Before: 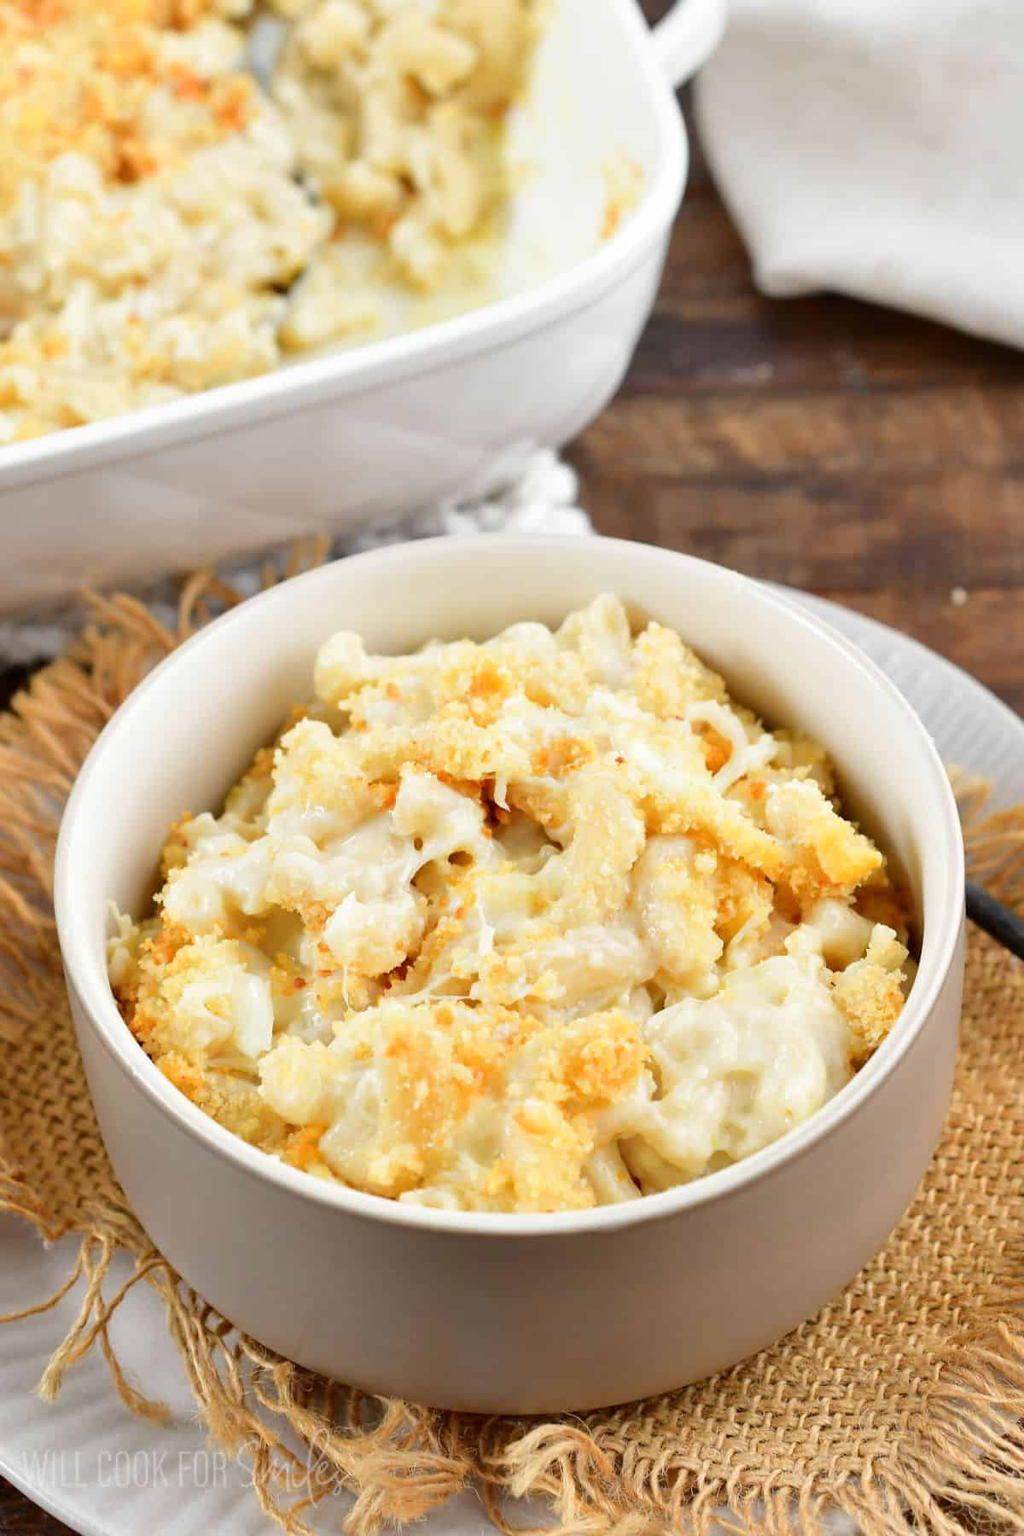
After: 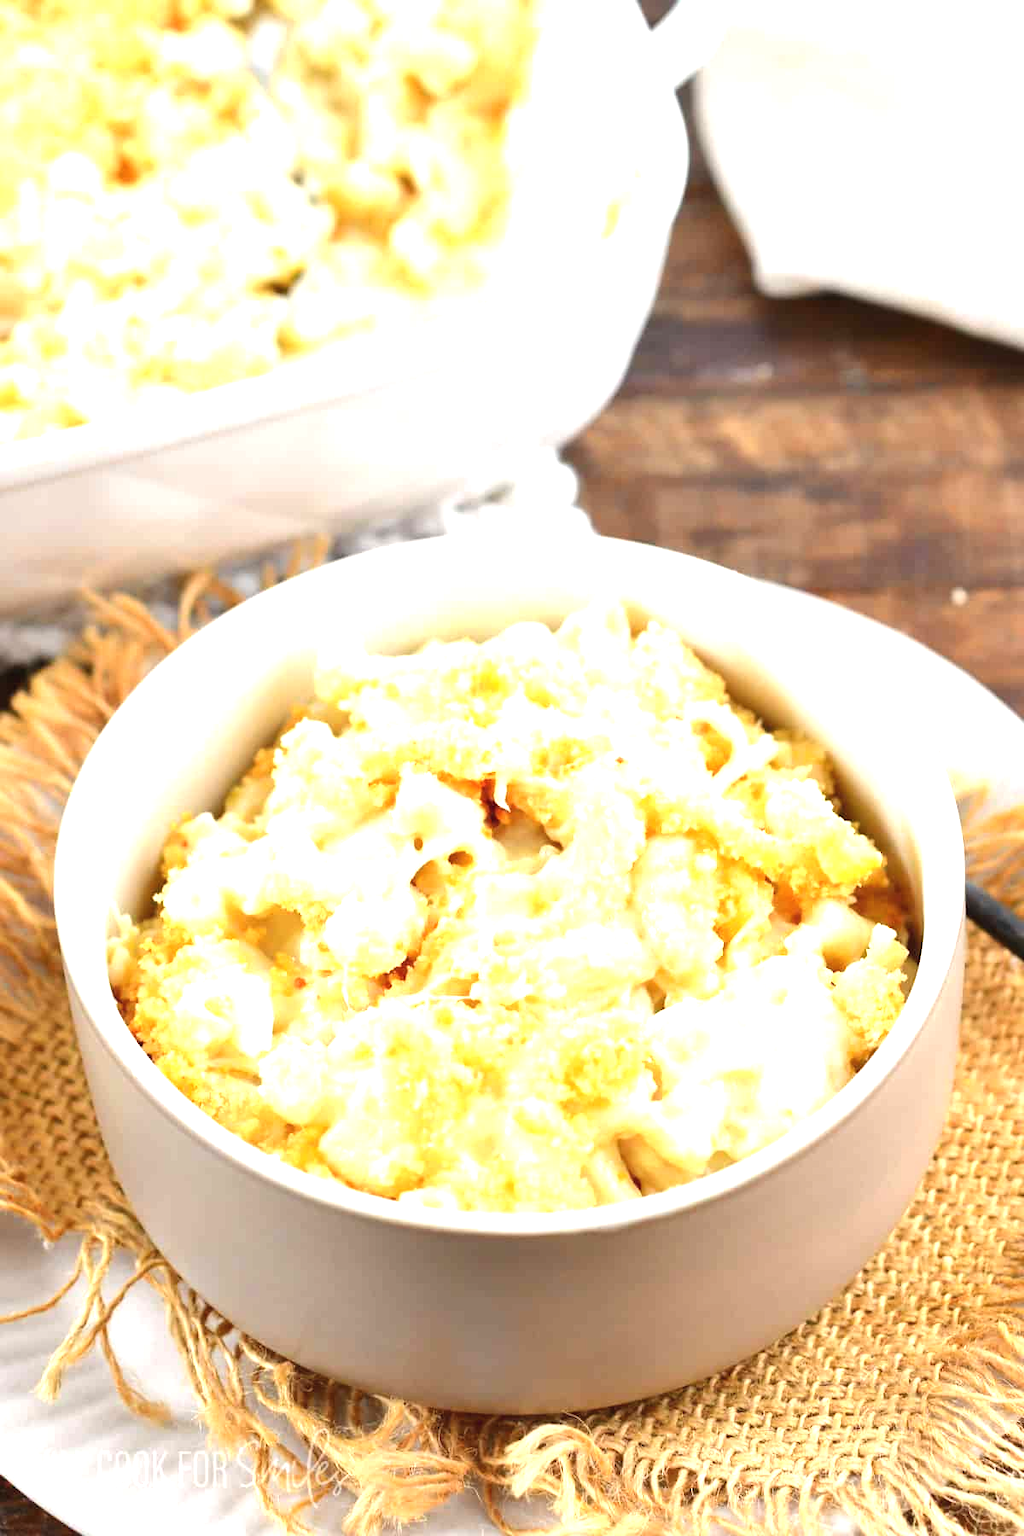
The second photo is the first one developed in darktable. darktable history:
exposure: black level correction -0.002, exposure 1.108 EV, compensate highlight preservation false
